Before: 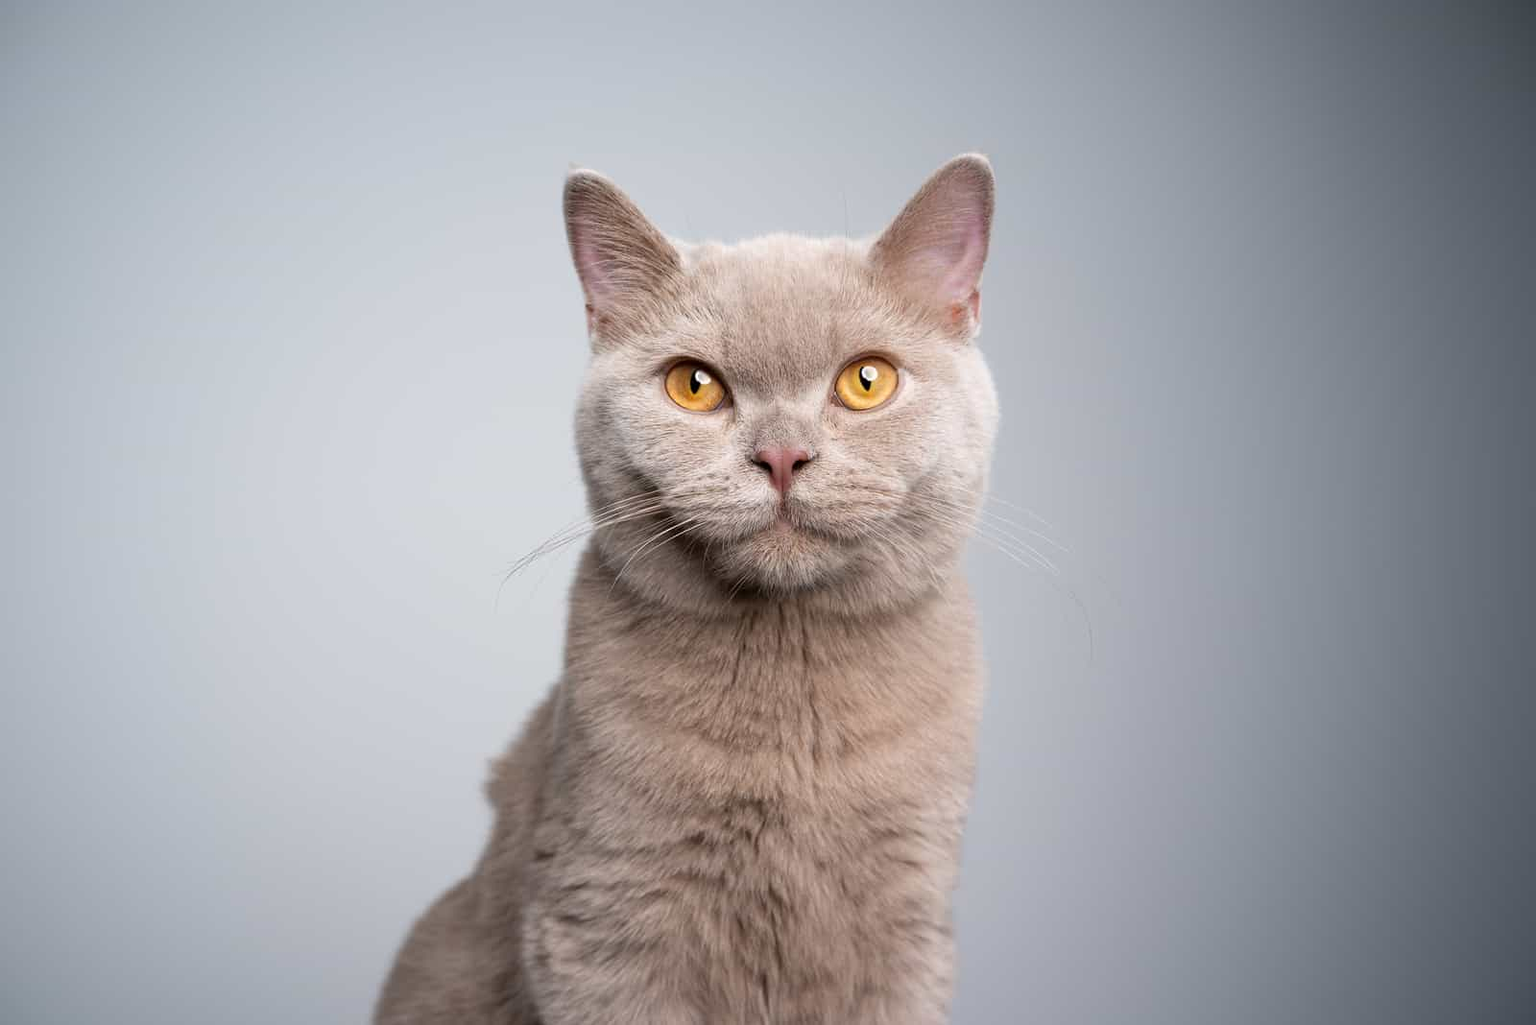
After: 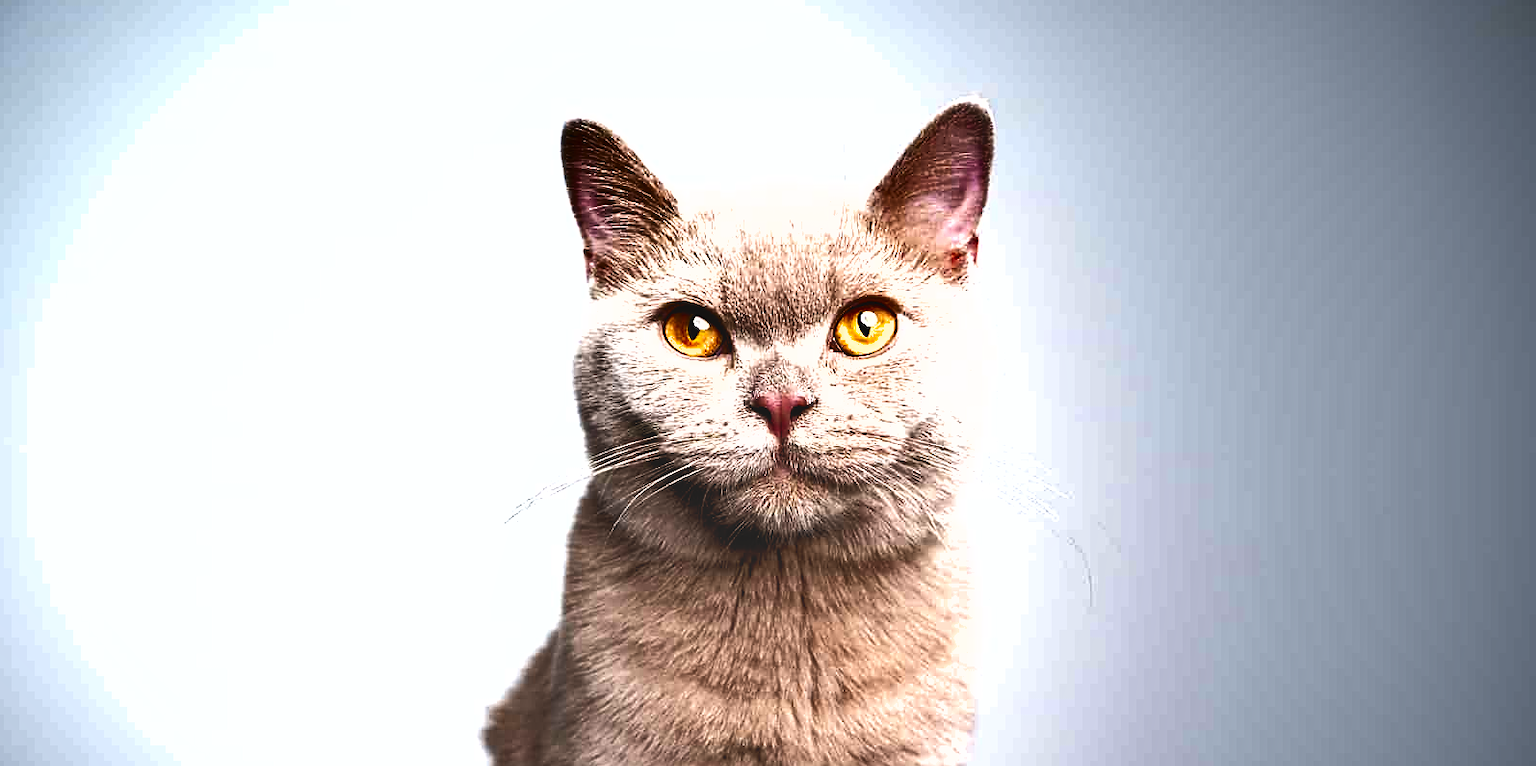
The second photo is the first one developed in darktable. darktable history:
exposure: black level correction 0, exposure 1 EV, compensate highlight preservation false
sharpen: amount 0.488
base curve: curves: ch0 [(0, 0.02) (0.083, 0.036) (1, 1)], preserve colors none
crop: left 0.274%, top 5.521%, bottom 19.884%
shadows and highlights: radius 117.77, shadows 41.87, highlights -62.3, highlights color adjustment 49.36%, soften with gaussian
